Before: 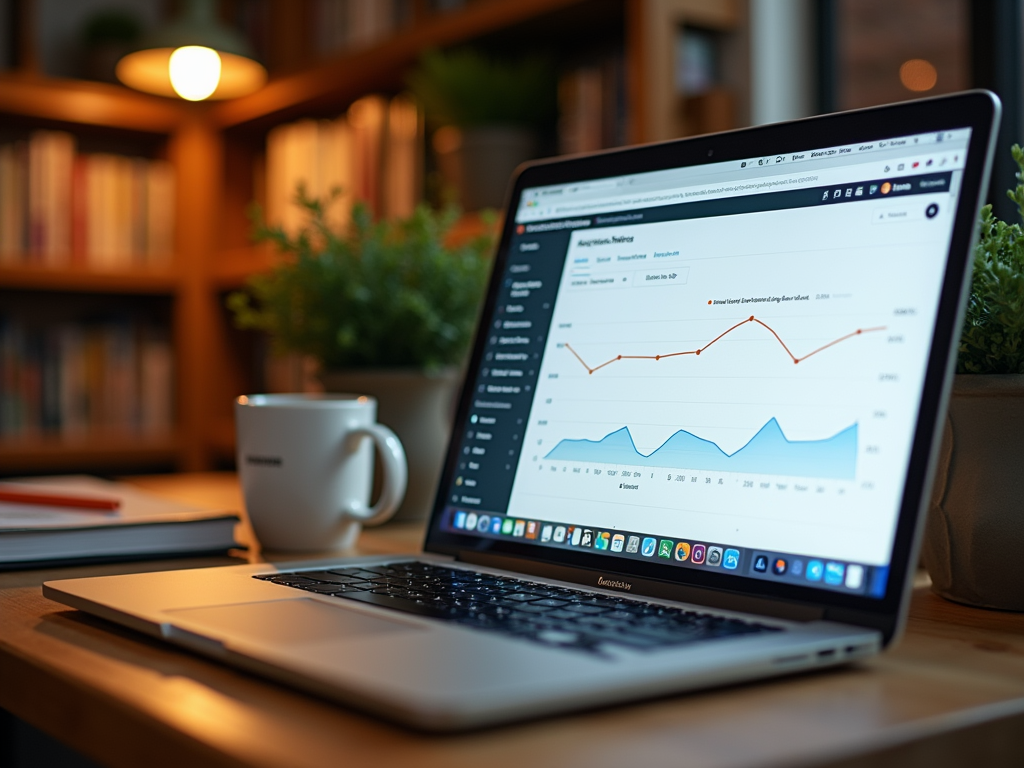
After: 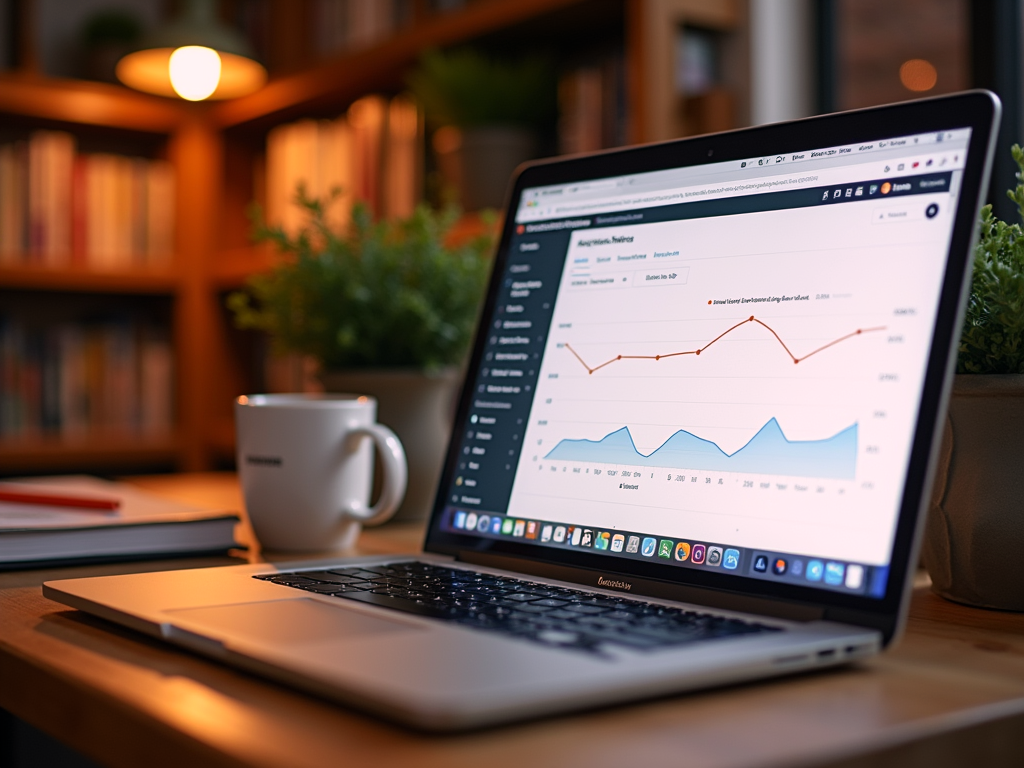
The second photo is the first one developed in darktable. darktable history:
color correction: highlights a* 14.52, highlights b* 4.84
white balance: emerald 1
